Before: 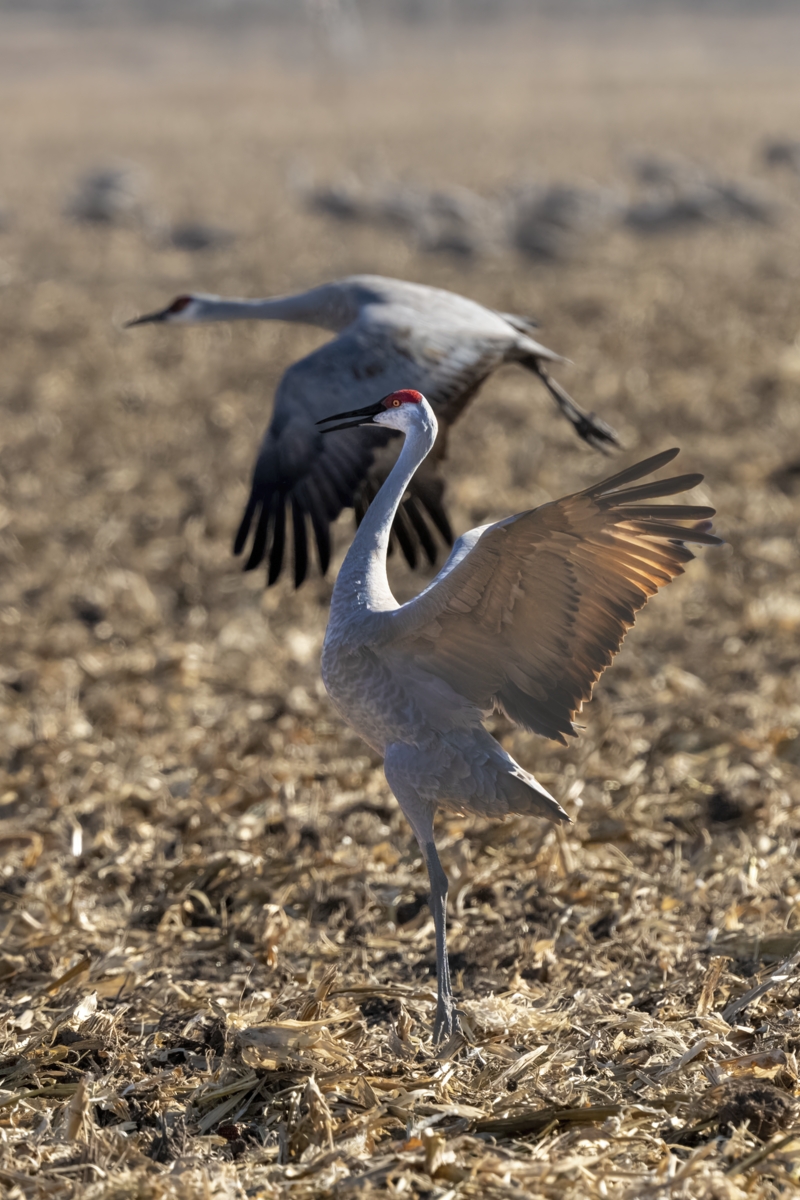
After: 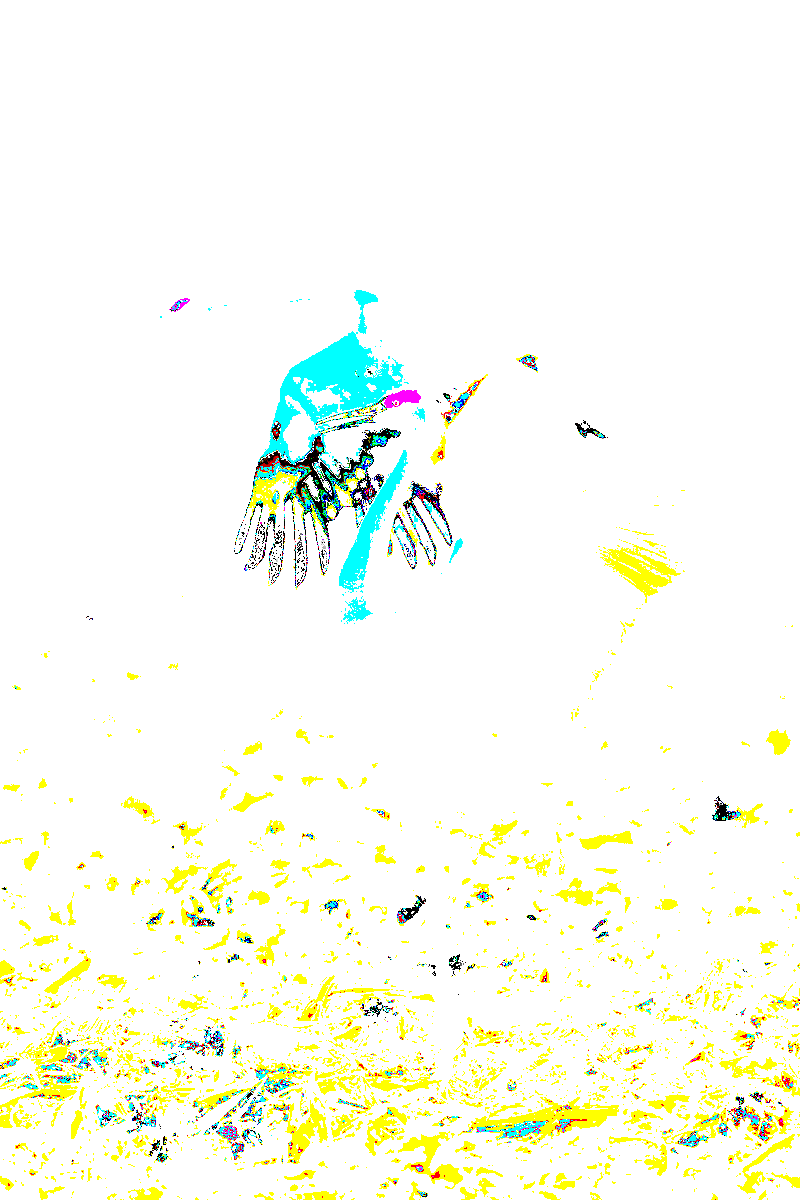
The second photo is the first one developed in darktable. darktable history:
shadows and highlights: radius 123.98, shadows 100, white point adjustment -3, highlights -100, highlights color adjustment 89.84%, soften with gaussian
exposure: exposure 8 EV, compensate highlight preservation false
contrast brightness saturation: contrast 0.15, brightness -0.01, saturation 0.1
